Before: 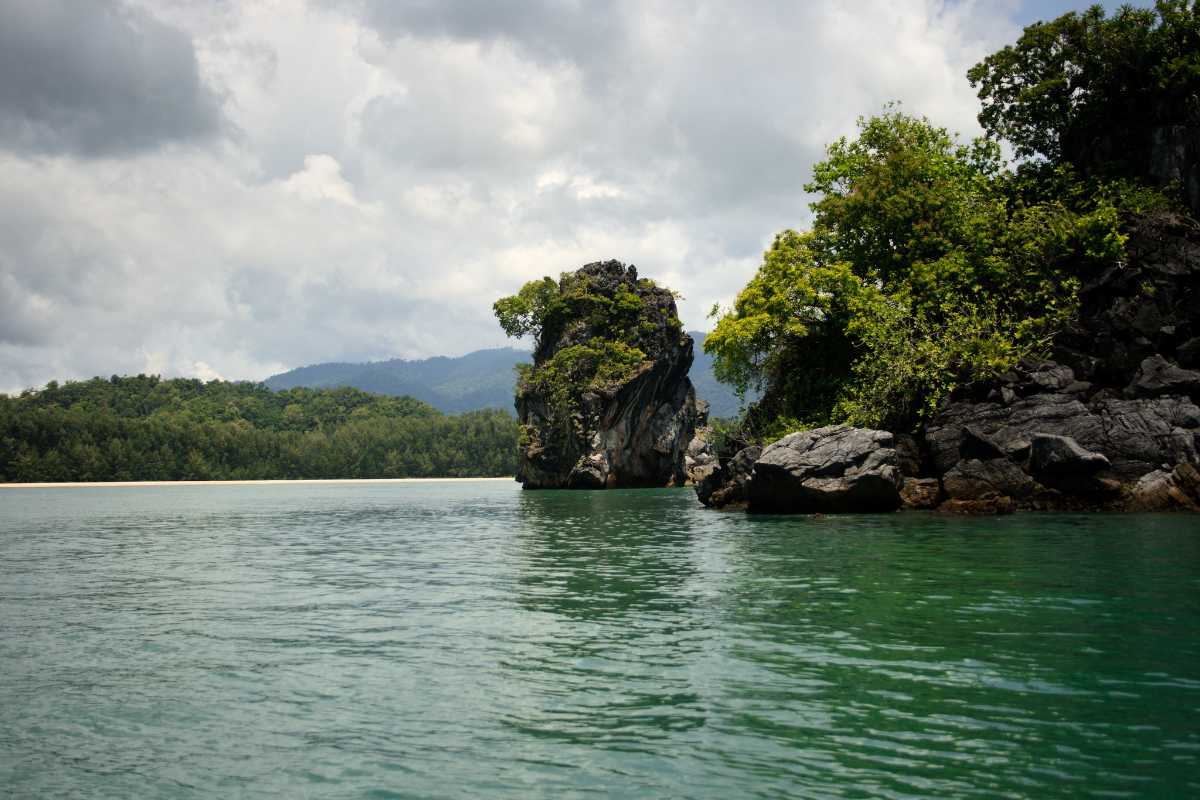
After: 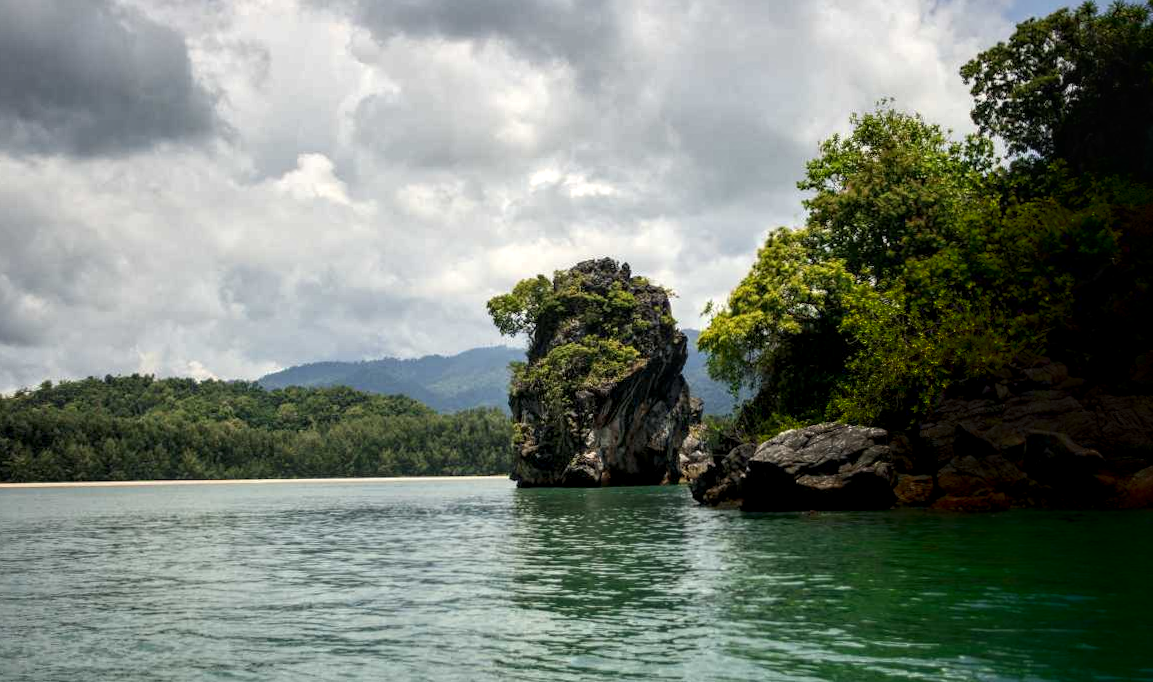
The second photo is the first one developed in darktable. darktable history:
shadows and highlights: shadows -88.03, highlights -35.45, shadows color adjustment 99.15%, highlights color adjustment 0%, soften with gaussian
levels: levels [0, 0.492, 0.984]
crop and rotate: angle 0.2°, left 0.275%, right 3.127%, bottom 14.18%
local contrast: highlights 61%, detail 143%, midtone range 0.428
